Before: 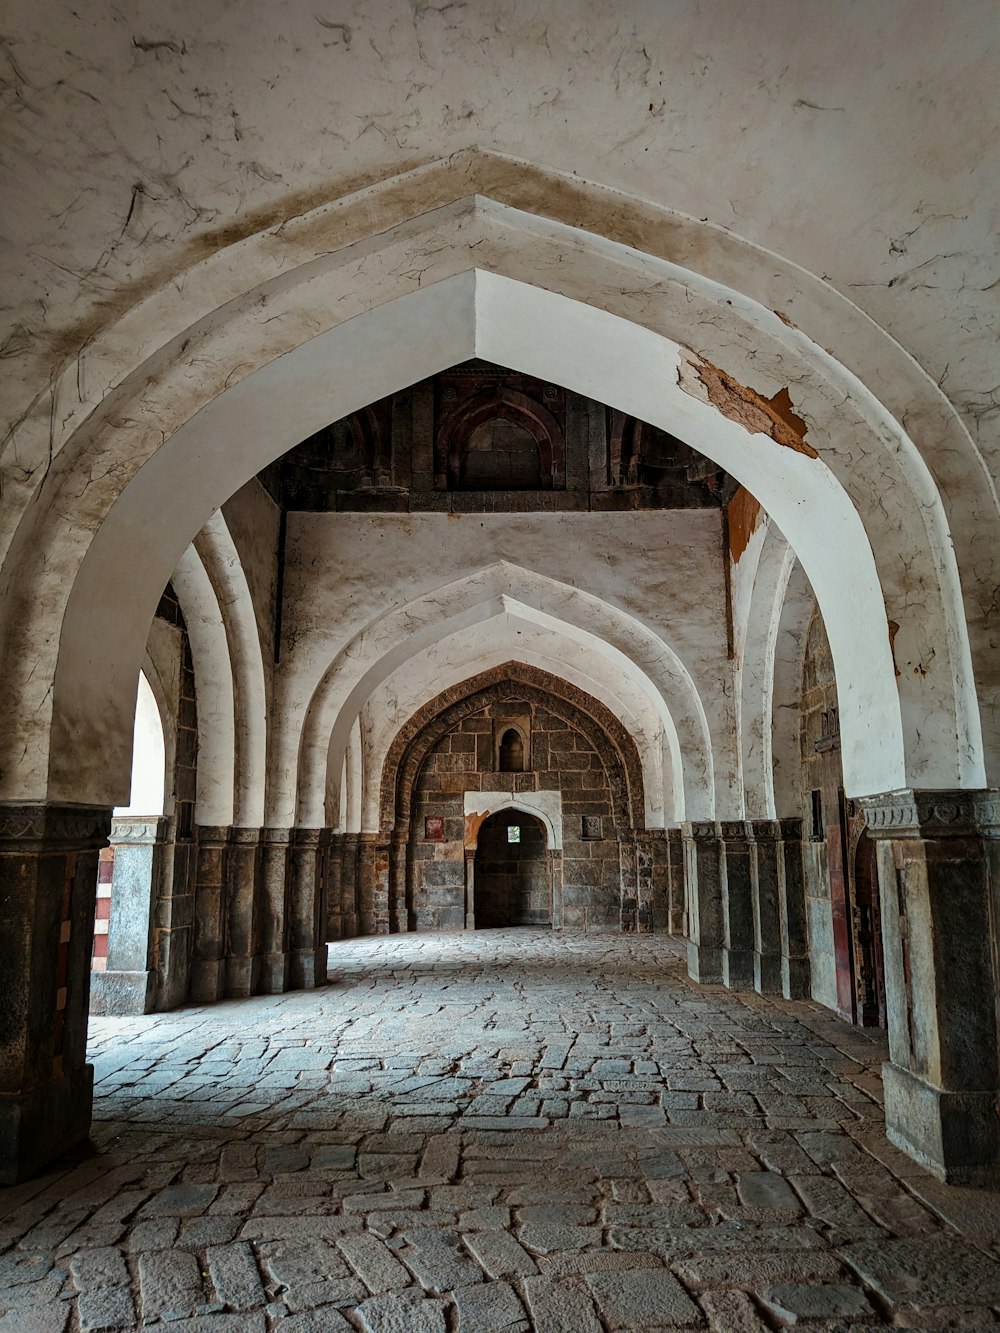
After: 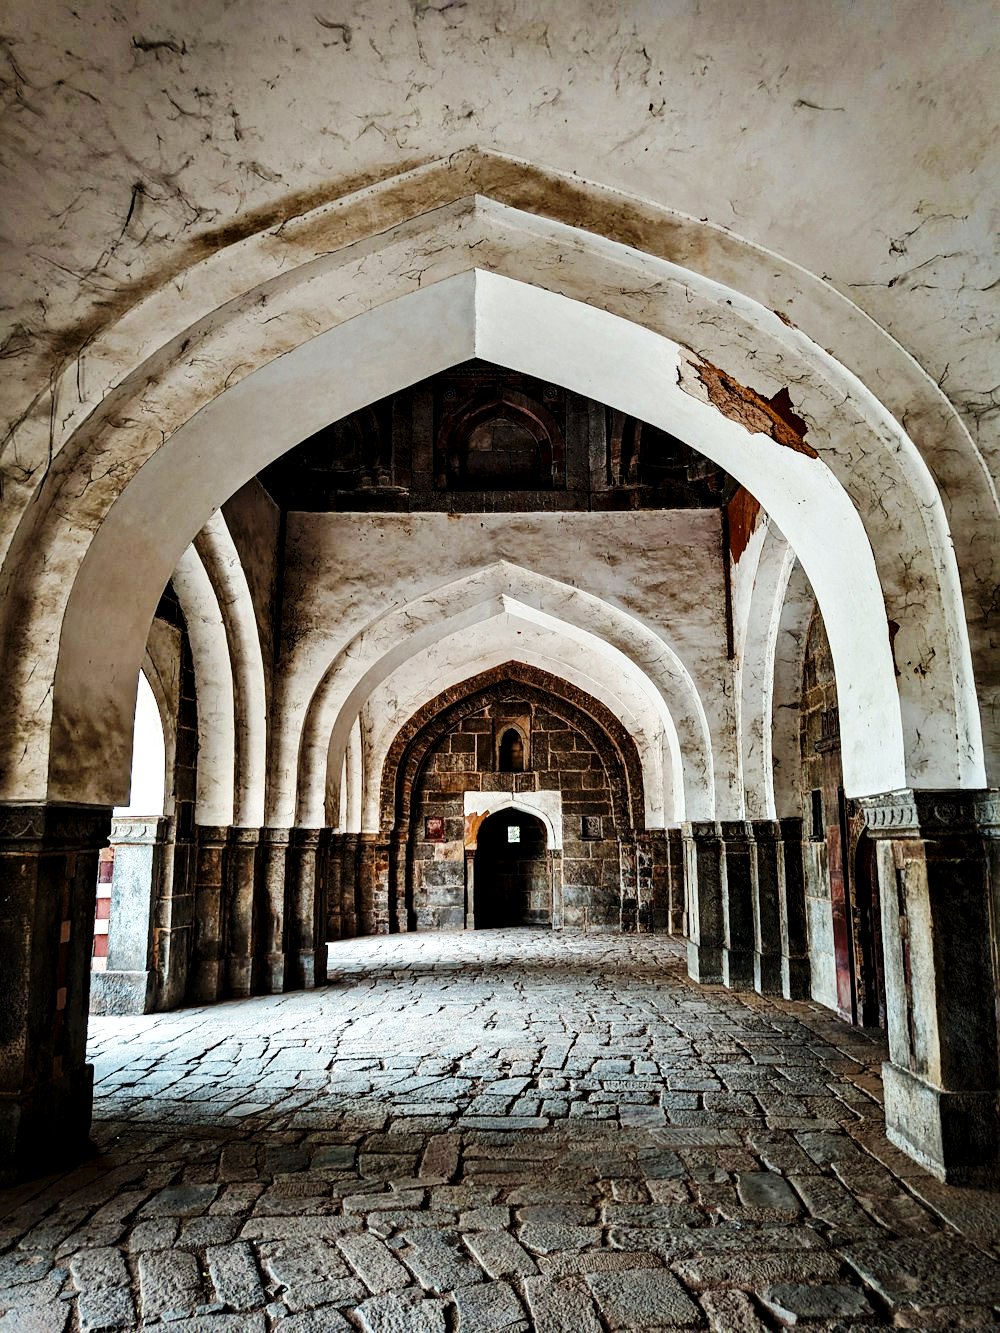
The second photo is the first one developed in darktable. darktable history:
base curve: curves: ch0 [(0, 0) (0.032, 0.025) (0.121, 0.166) (0.206, 0.329) (0.605, 0.79) (1, 1)], preserve colors none
contrast equalizer: y [[0.601, 0.6, 0.598, 0.598, 0.6, 0.601], [0.5 ×6], [0.5 ×6], [0 ×6], [0 ×6]]
